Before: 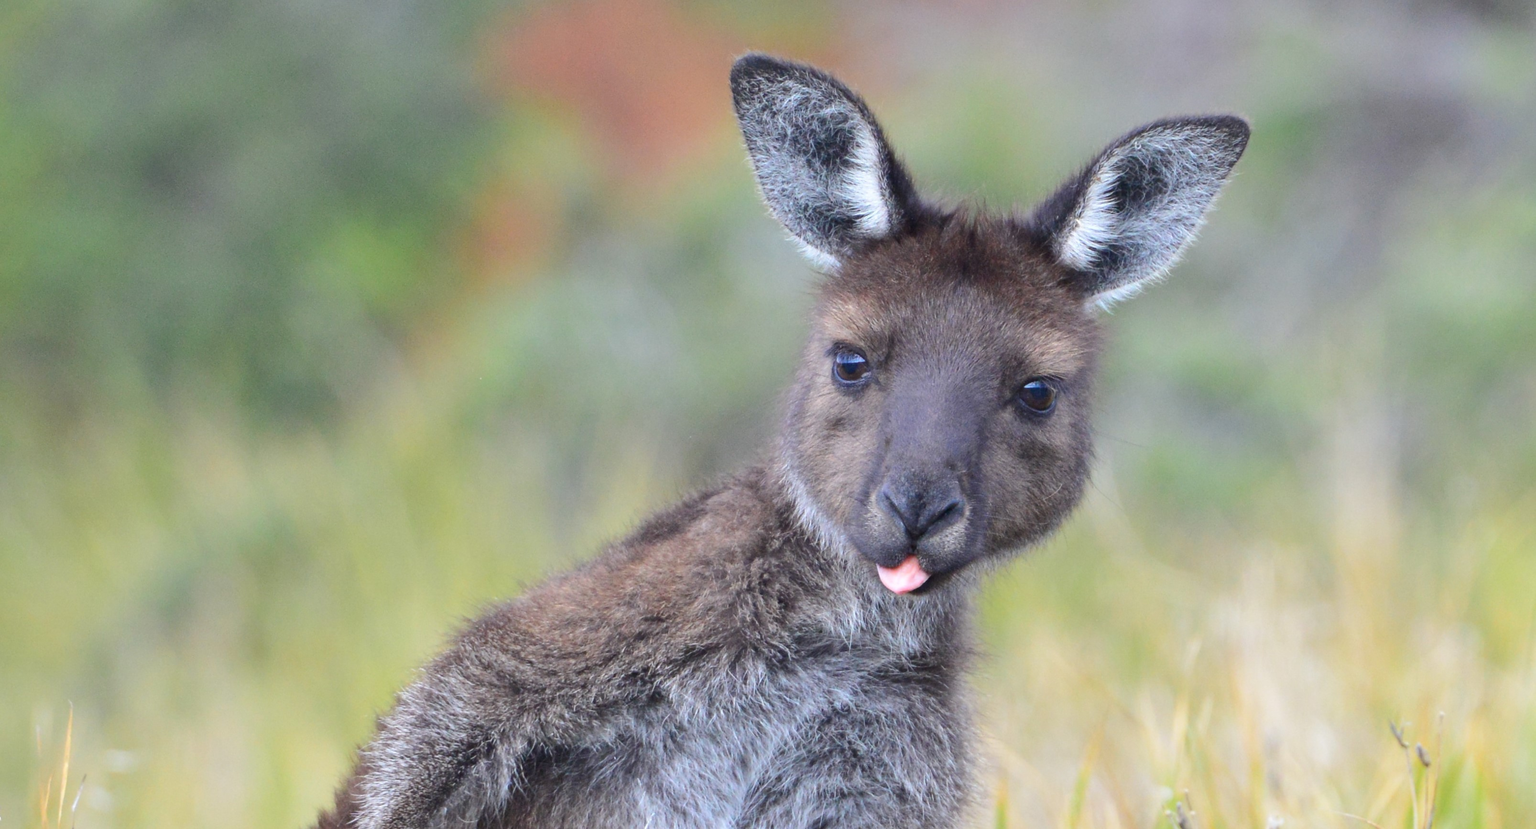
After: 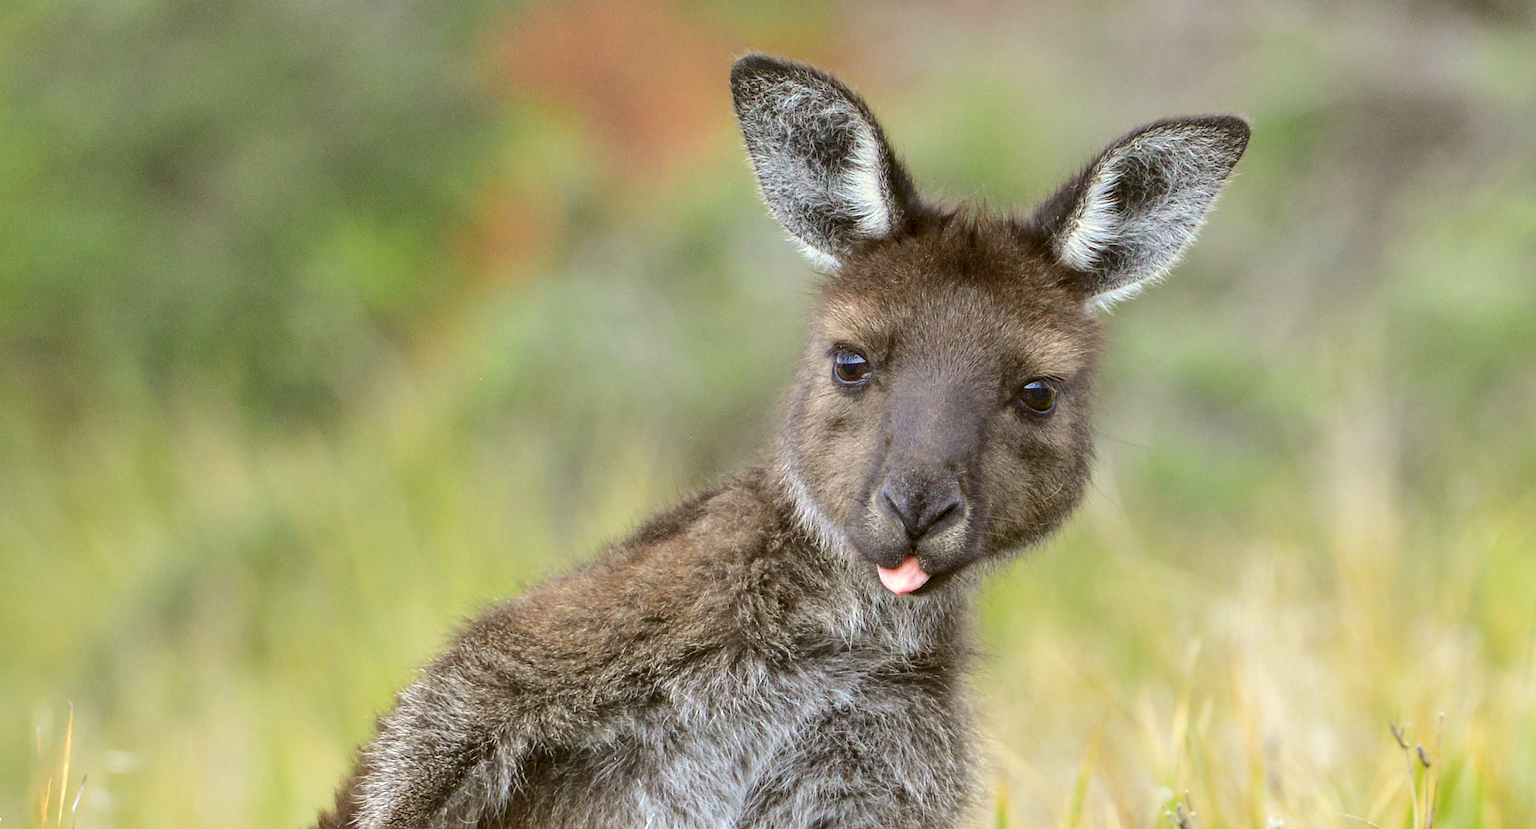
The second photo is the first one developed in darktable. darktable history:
color correction: highlights a* -1.78, highlights b* 10.31, shadows a* 0.821, shadows b* 19.44
local contrast: on, module defaults
sharpen: on, module defaults
